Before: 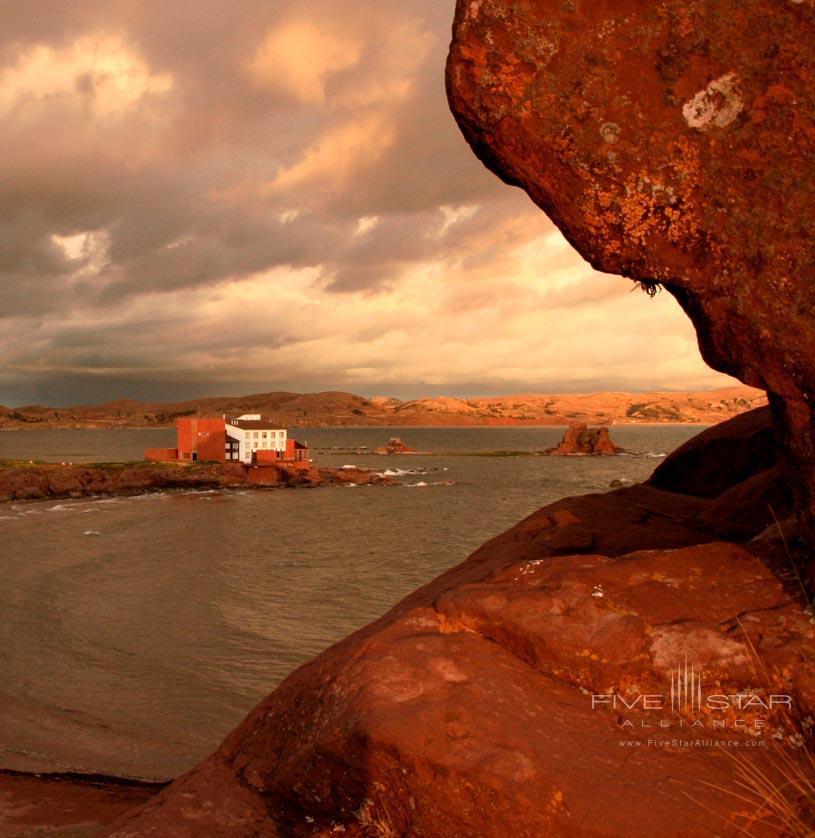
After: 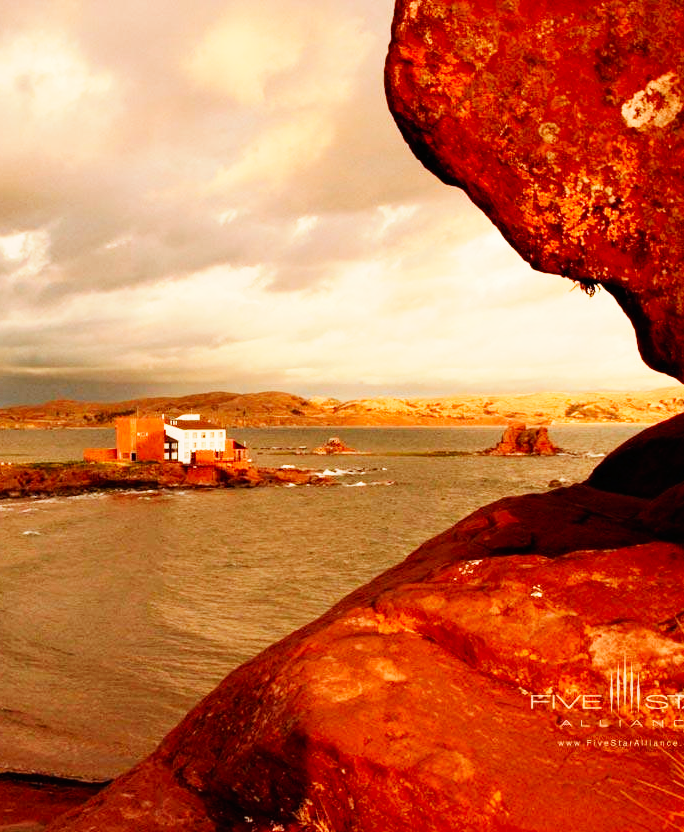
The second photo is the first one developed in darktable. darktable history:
rotate and perspective: automatic cropping original format, crop left 0, crop top 0
crop: left 7.598%, right 7.873%
base curve: curves: ch0 [(0, 0) (0, 0.001) (0.001, 0.001) (0.004, 0.002) (0.007, 0.004) (0.015, 0.013) (0.033, 0.045) (0.052, 0.096) (0.075, 0.17) (0.099, 0.241) (0.163, 0.42) (0.219, 0.55) (0.259, 0.616) (0.327, 0.722) (0.365, 0.765) (0.522, 0.873) (0.547, 0.881) (0.689, 0.919) (0.826, 0.952) (1, 1)], preserve colors none
